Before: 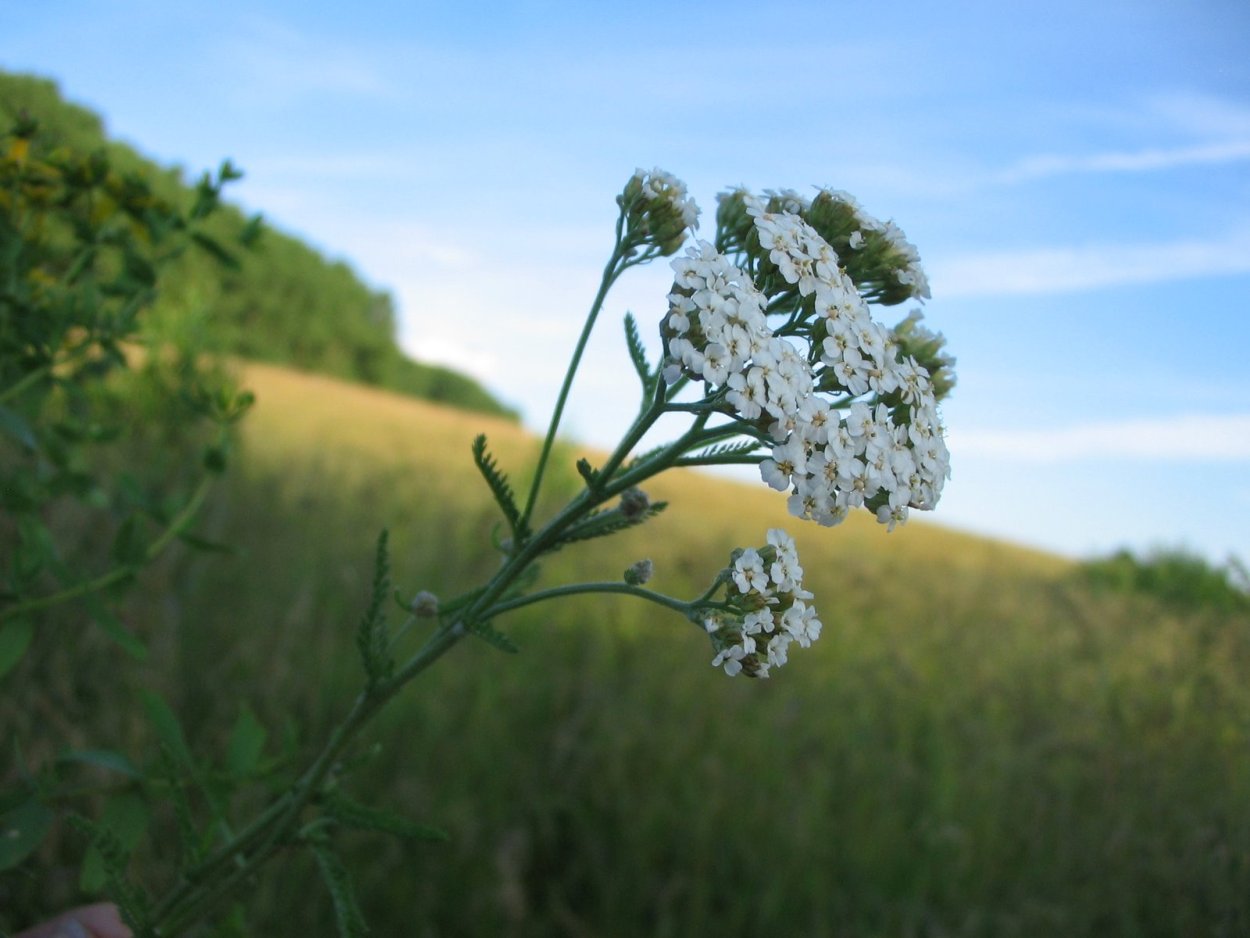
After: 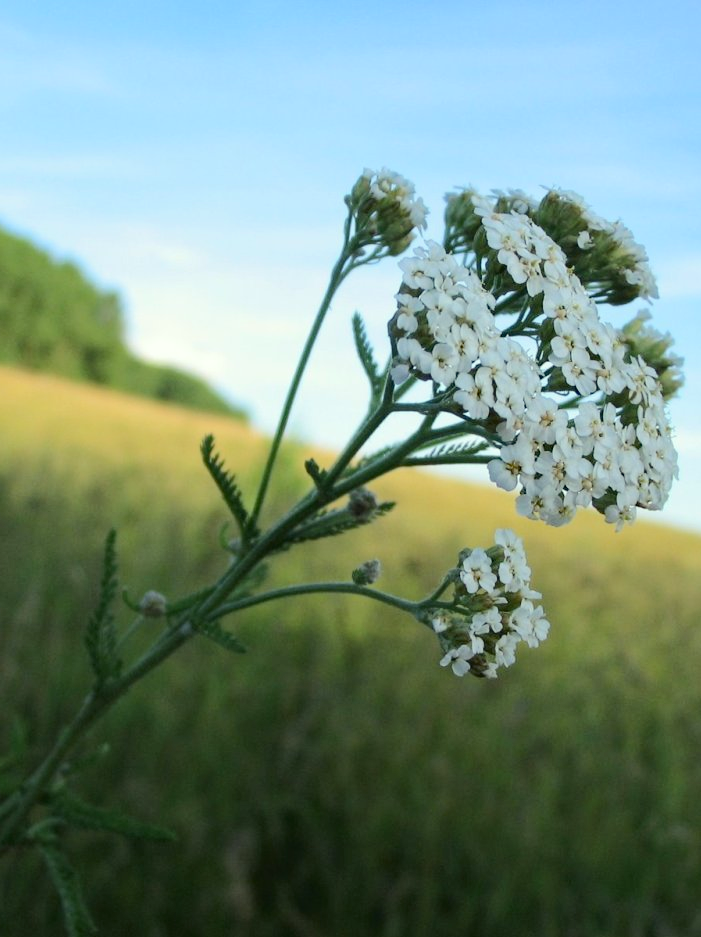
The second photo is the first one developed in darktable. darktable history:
tone curve: curves: ch0 [(0, 0) (0.003, 0.035) (0.011, 0.035) (0.025, 0.035) (0.044, 0.046) (0.069, 0.063) (0.1, 0.084) (0.136, 0.123) (0.177, 0.174) (0.224, 0.232) (0.277, 0.304) (0.335, 0.387) (0.399, 0.476) (0.468, 0.566) (0.543, 0.639) (0.623, 0.714) (0.709, 0.776) (0.801, 0.851) (0.898, 0.921) (1, 1)], color space Lab, independent channels, preserve colors none
crop: left 21.836%, right 22.023%, bottom 0.015%
color correction: highlights a* -4.81, highlights b* 5.06, saturation 0.937
haze removal: compatibility mode true, adaptive false
